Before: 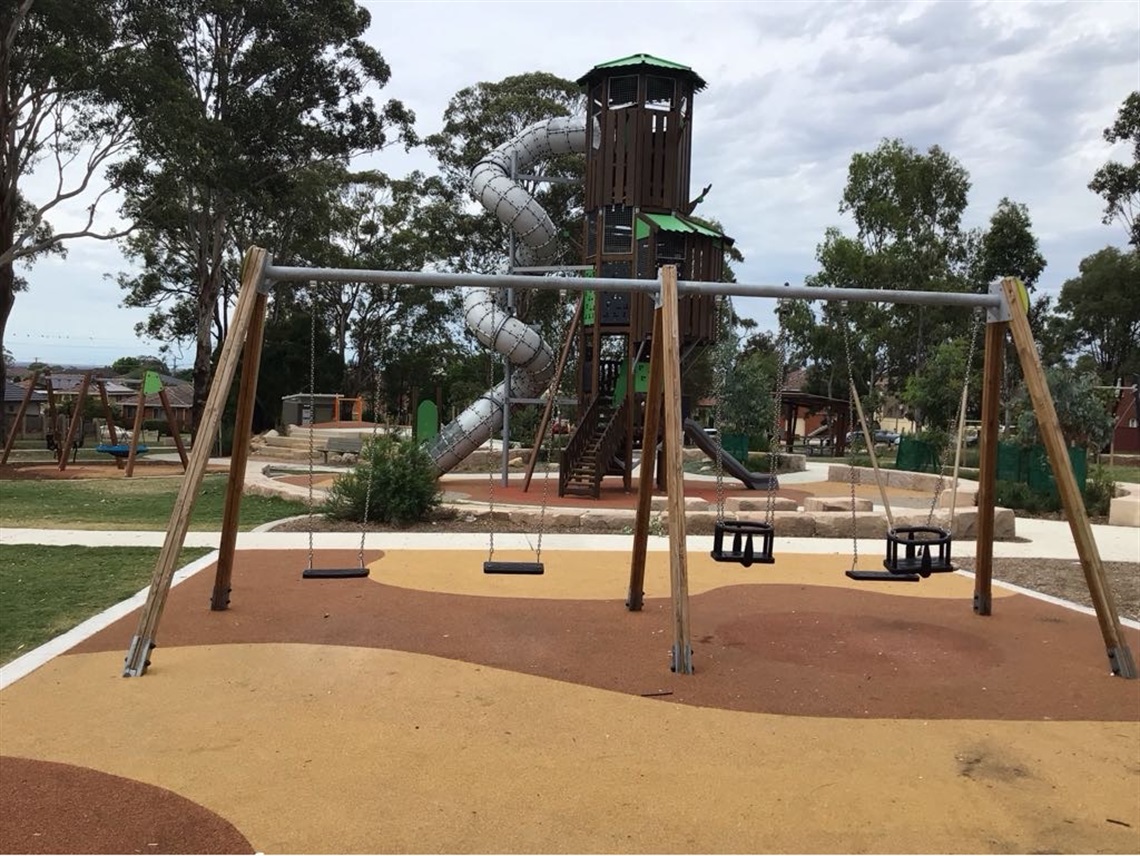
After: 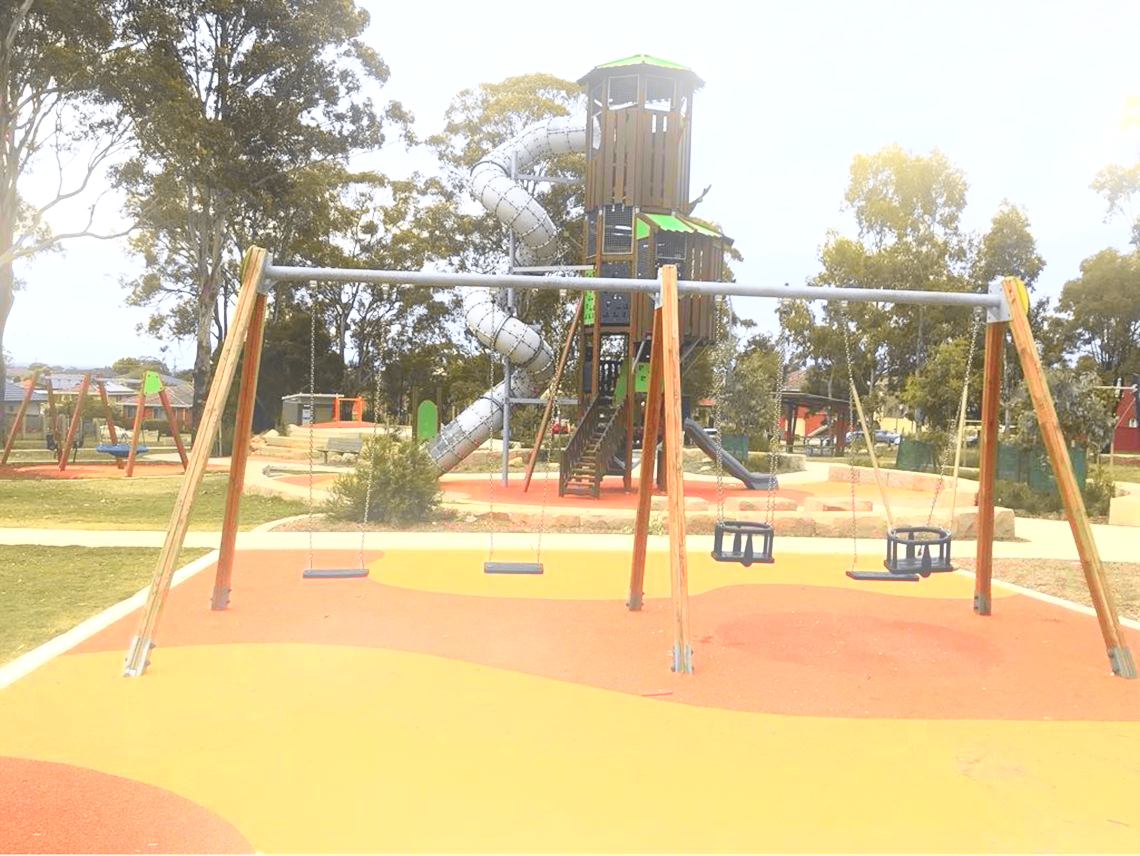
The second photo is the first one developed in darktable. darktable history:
tone curve: curves: ch0 [(0, 0.017) (0.259, 0.344) (0.593, 0.778) (0.786, 0.931) (1, 0.999)]; ch1 [(0, 0) (0.405, 0.387) (0.442, 0.47) (0.492, 0.5) (0.511, 0.503) (0.548, 0.596) (0.7, 0.795) (1, 1)]; ch2 [(0, 0) (0.411, 0.433) (0.5, 0.504) (0.535, 0.581) (1, 1)], color space Lab, independent channels, preserve colors none
tone equalizer: on, module defaults
exposure: black level correction 0.001, exposure 0.5 EV, compensate exposure bias true, compensate highlight preservation false
bloom: on, module defaults
